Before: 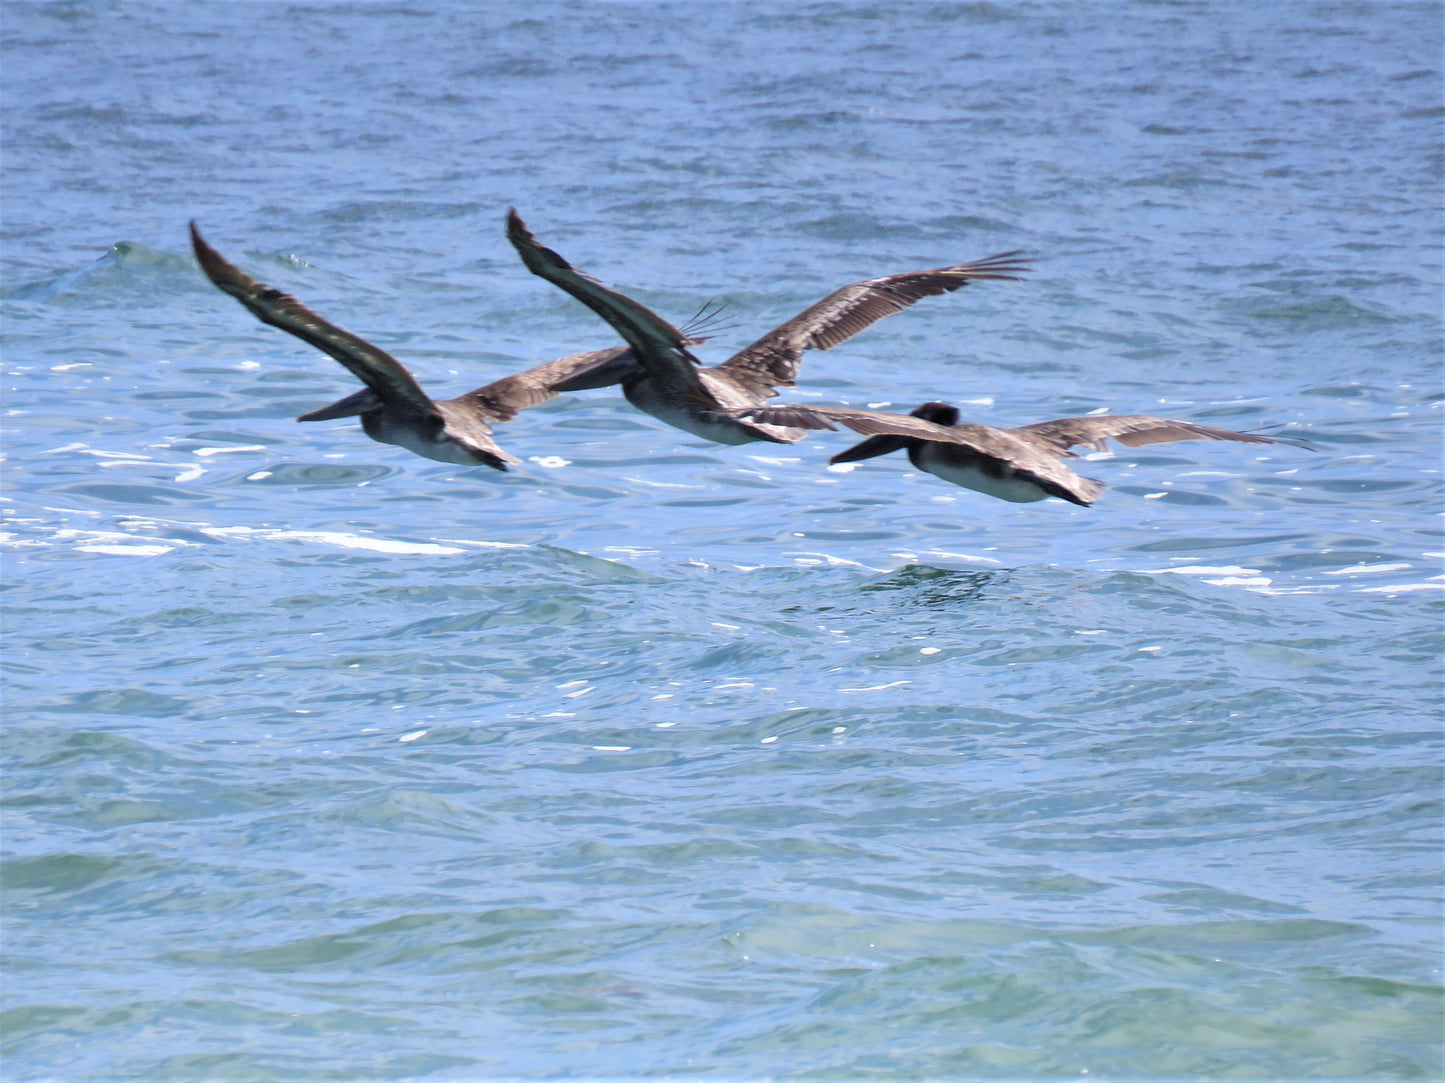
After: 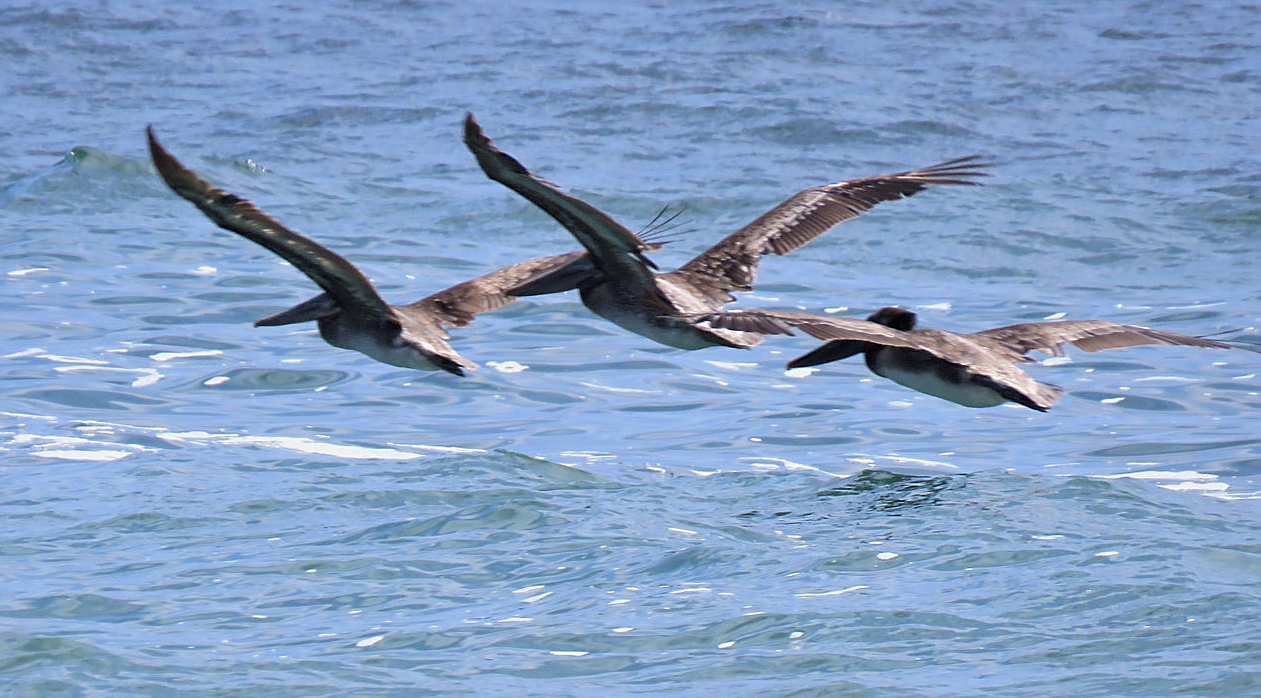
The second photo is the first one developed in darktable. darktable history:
sharpen: on, module defaults
crop: left 2.99%, top 8.844%, right 9.677%, bottom 26.653%
exposure: exposure -0.157 EV, compensate exposure bias true, compensate highlight preservation false
